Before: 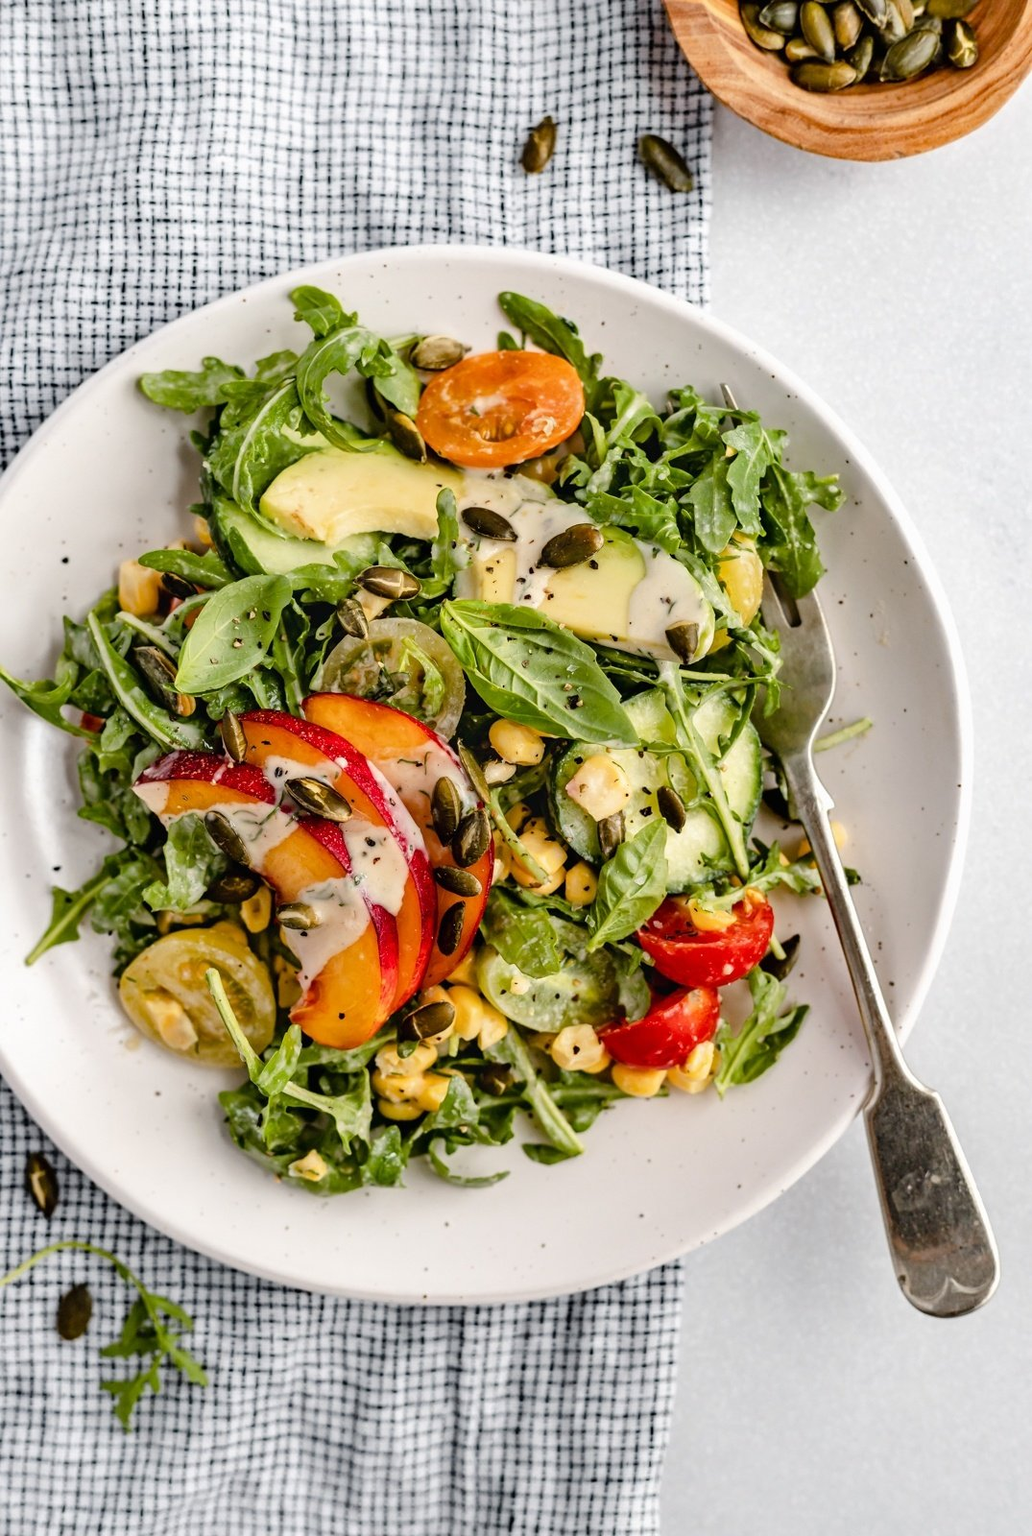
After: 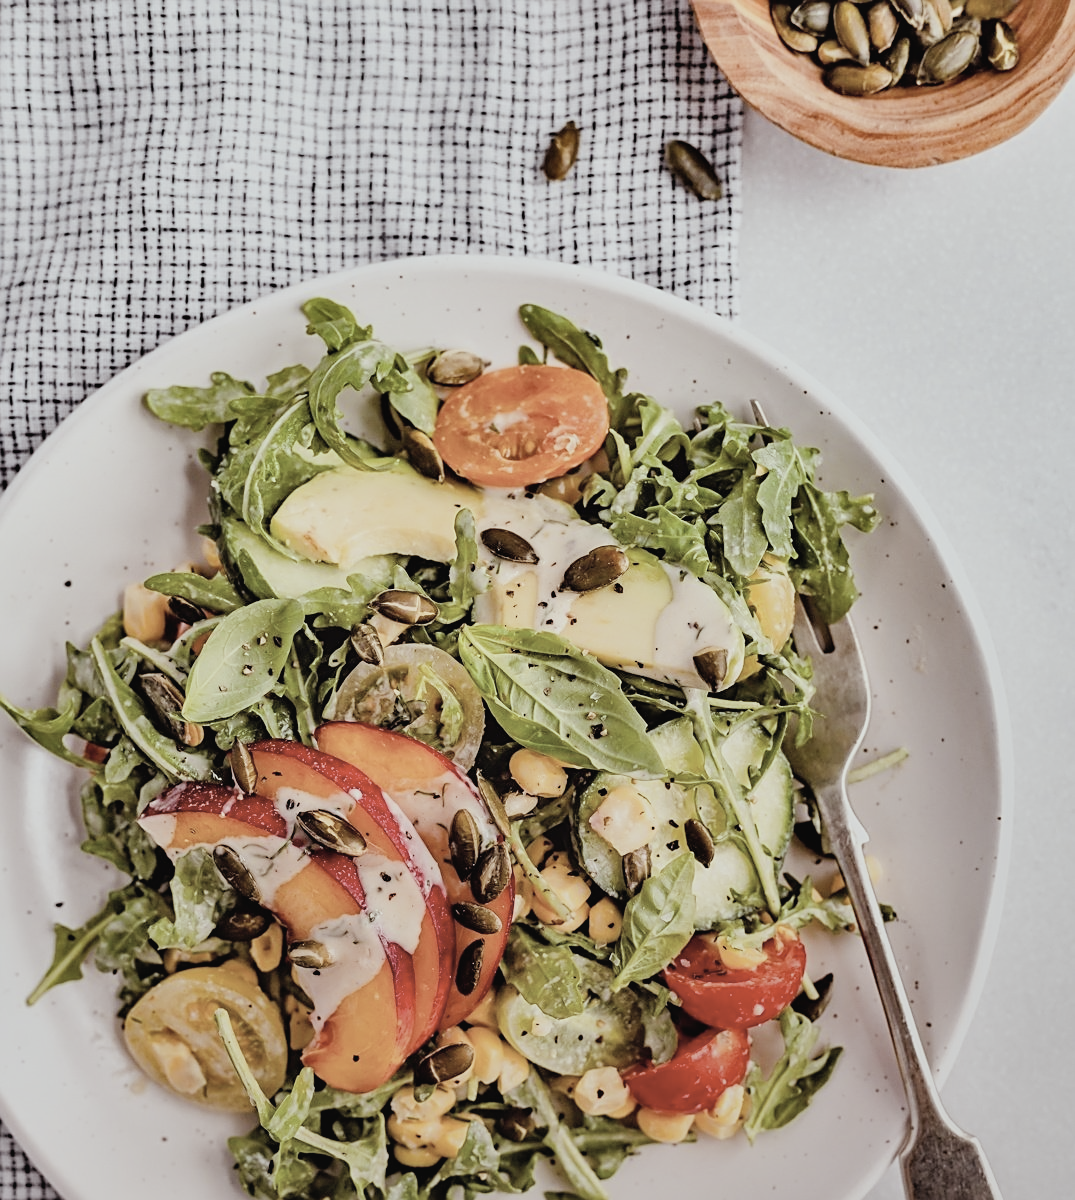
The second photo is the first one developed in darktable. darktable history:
sharpen: on, module defaults
rgb levels: mode RGB, independent channels, levels [[0, 0.474, 1], [0, 0.5, 1], [0, 0.5, 1]]
exposure: exposure 0.648 EV, compensate highlight preservation false
graduated density: rotation -180°, offset 27.42
shadows and highlights: soften with gaussian
crop: bottom 24.988%
contrast brightness saturation: contrast -0.05, saturation -0.41
filmic rgb: black relative exposure -7.65 EV, white relative exposure 4.56 EV, hardness 3.61
